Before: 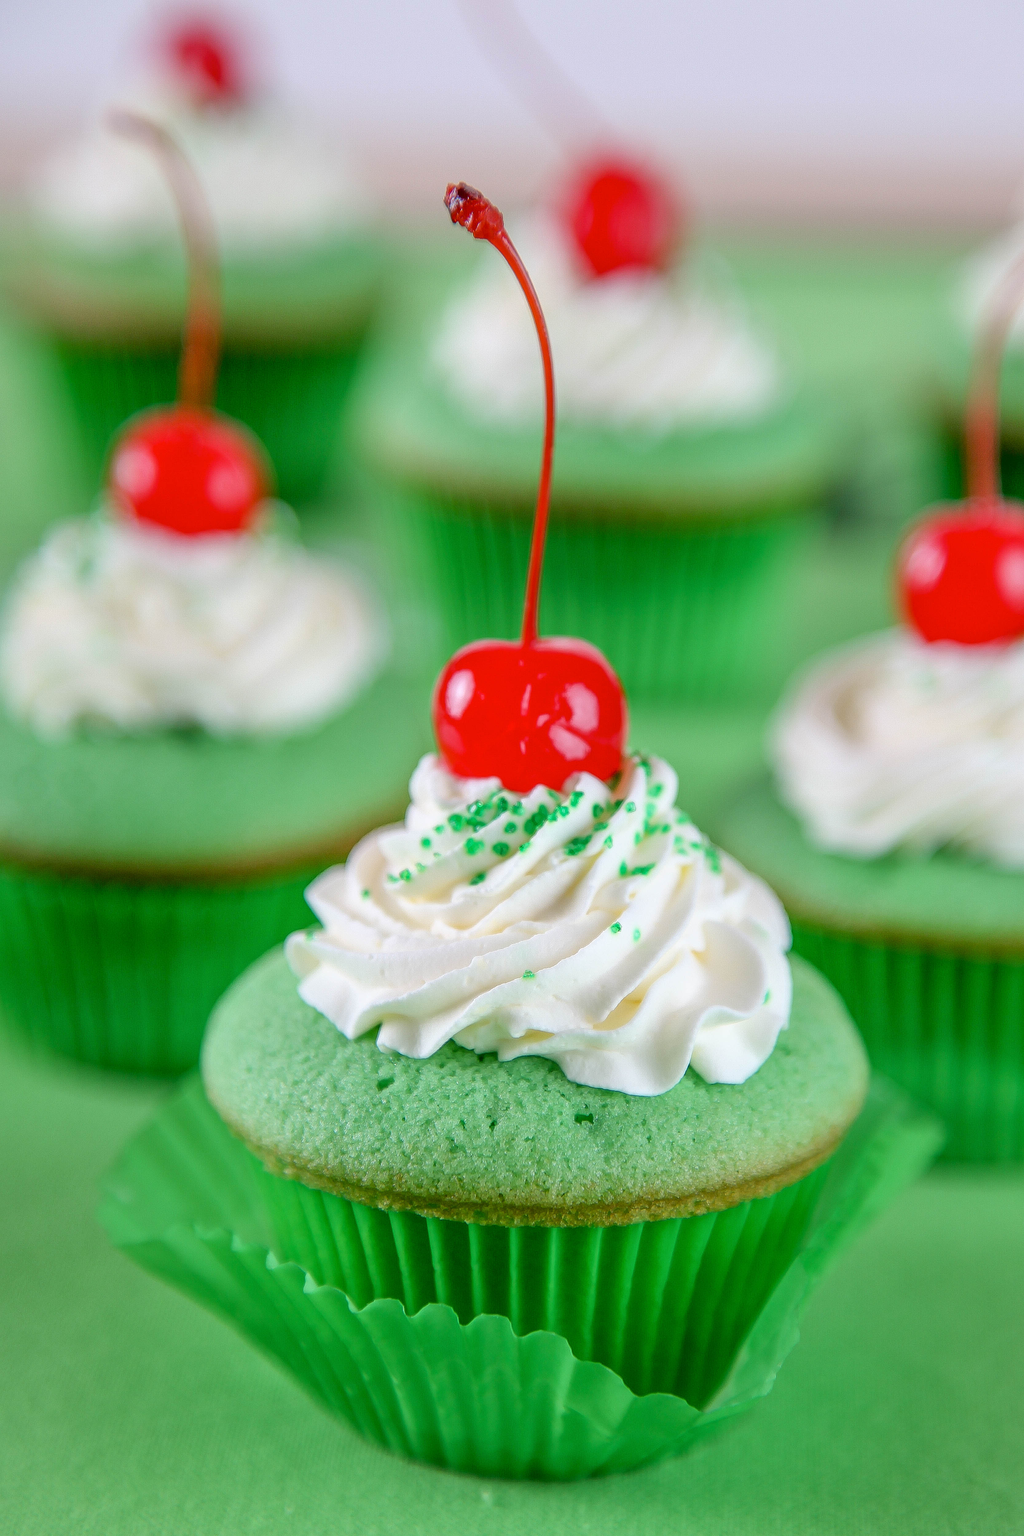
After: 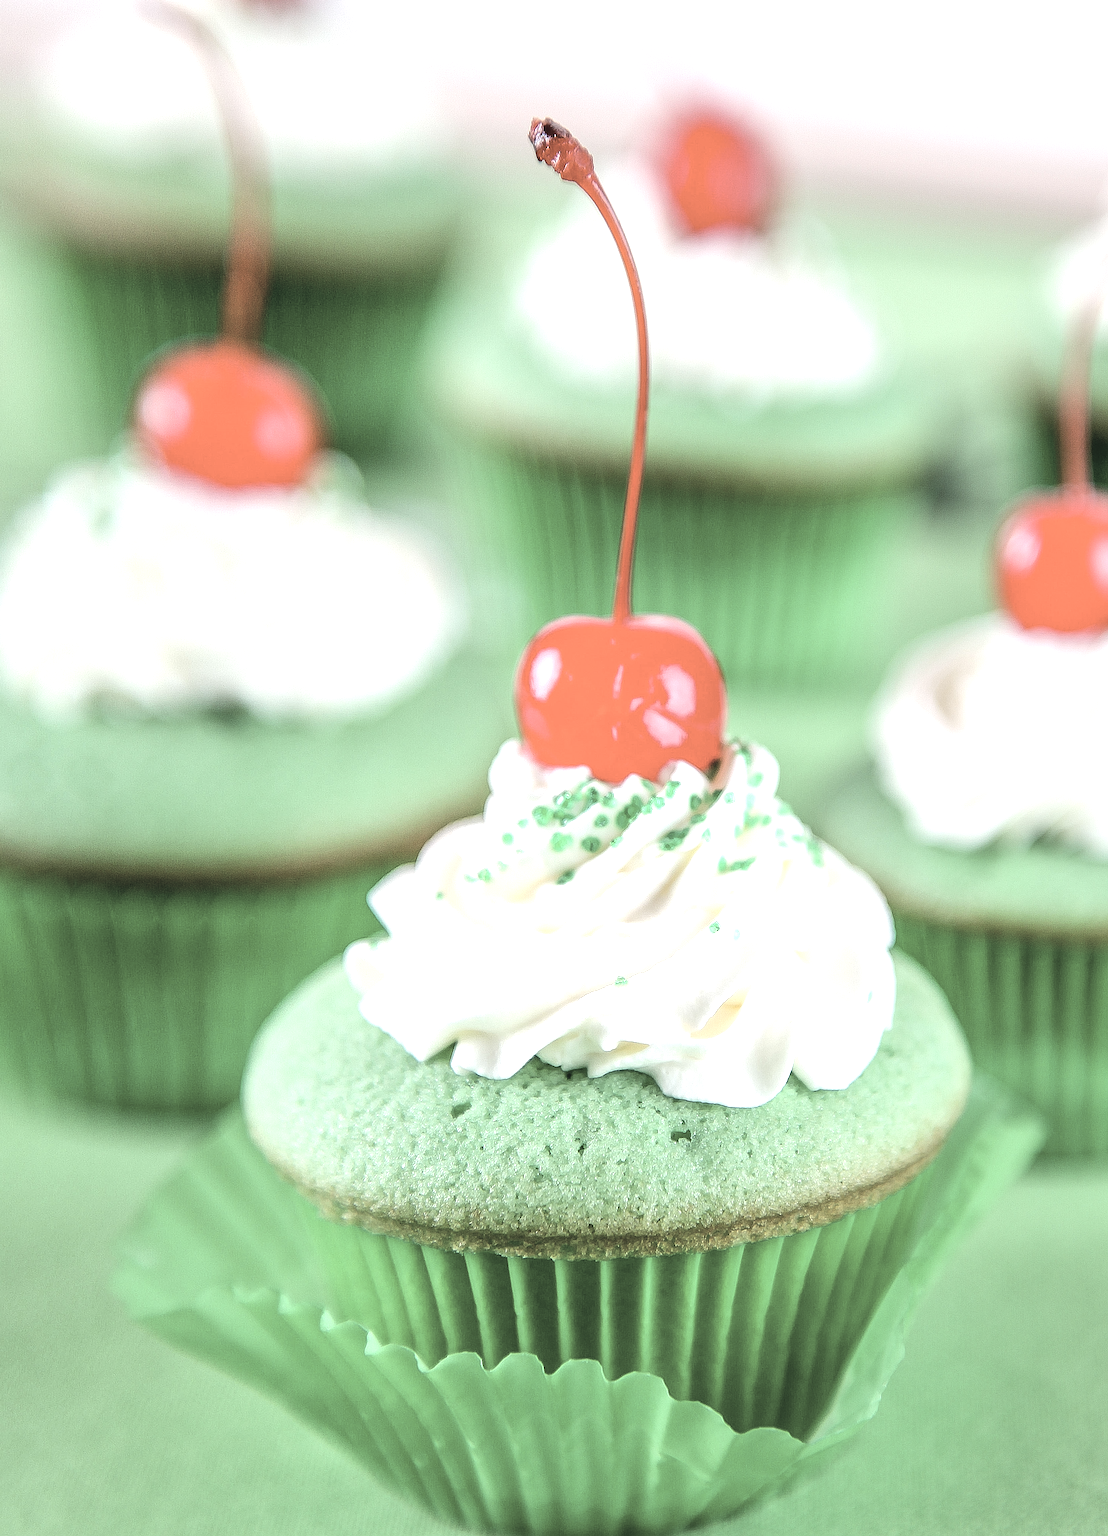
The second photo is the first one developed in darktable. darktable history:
tone equalizer: -8 EV -1.08 EV, -7 EV -1.01 EV, -6 EV -0.867 EV, -5 EV -0.578 EV, -3 EV 0.578 EV, -2 EV 0.867 EV, -1 EV 1.01 EV, +0 EV 1.08 EV, edges refinement/feathering 500, mask exposure compensation -1.57 EV, preserve details no
sharpen: on, module defaults
contrast brightness saturation: brightness 0.18, saturation -0.5
rotate and perspective: rotation -0.013°, lens shift (vertical) -0.027, lens shift (horizontal) 0.178, crop left 0.016, crop right 0.989, crop top 0.082, crop bottom 0.918
